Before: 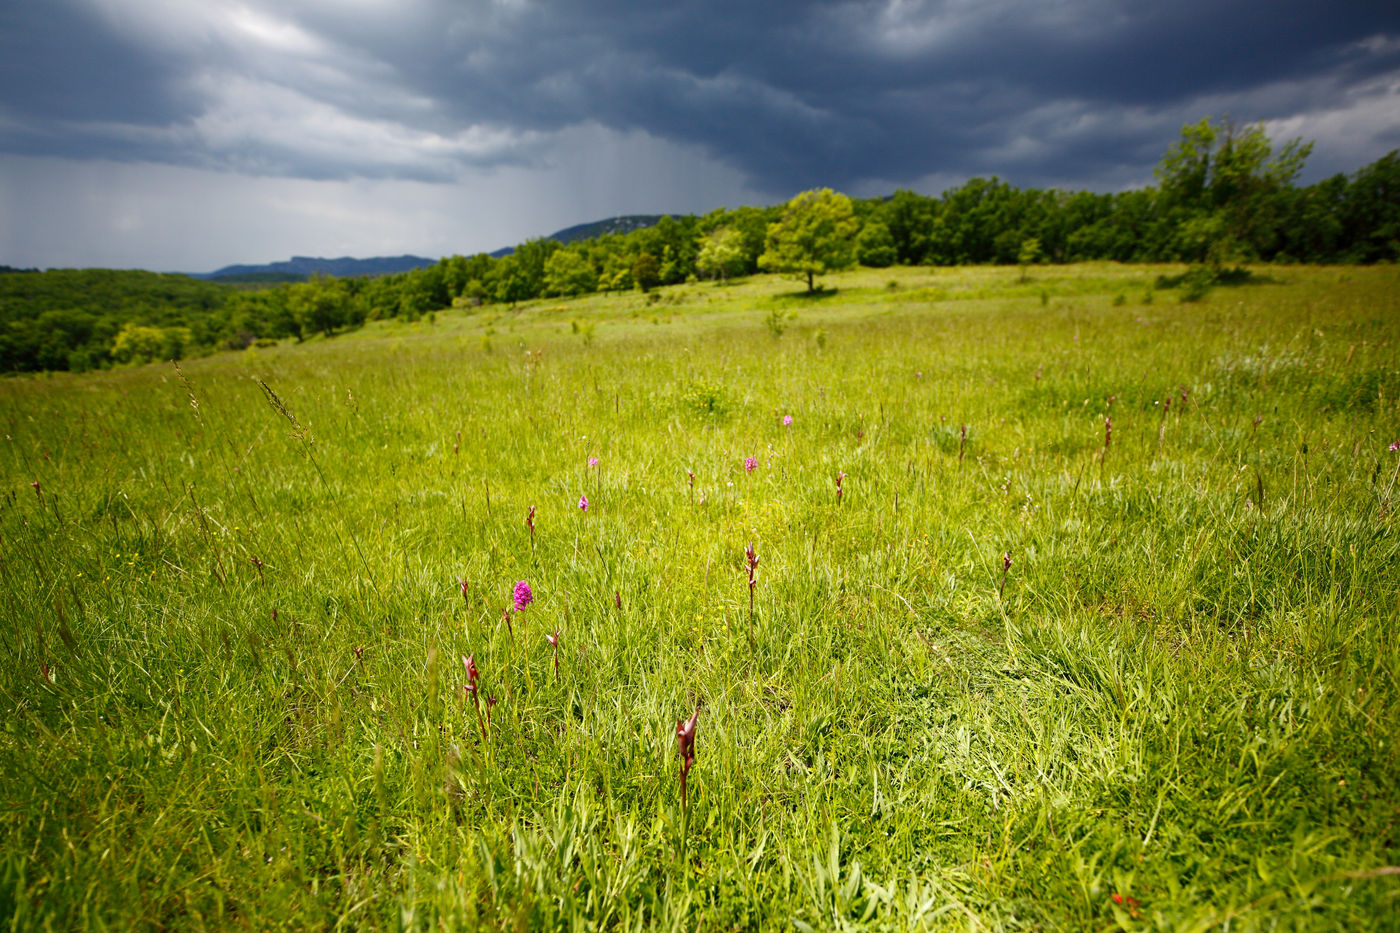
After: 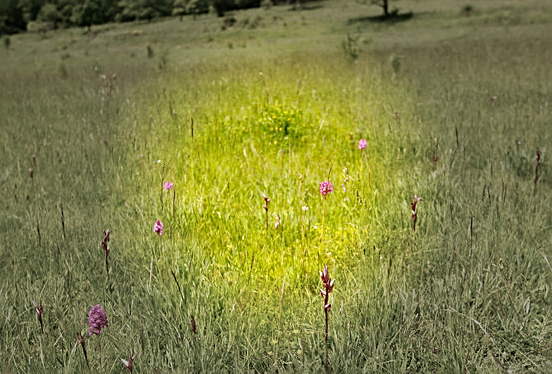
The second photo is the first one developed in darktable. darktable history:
sharpen: on, module defaults
crop: left 30.404%, top 29.685%, right 30.147%, bottom 30.206%
vignetting: fall-off start 31.79%, fall-off radius 33.7%
